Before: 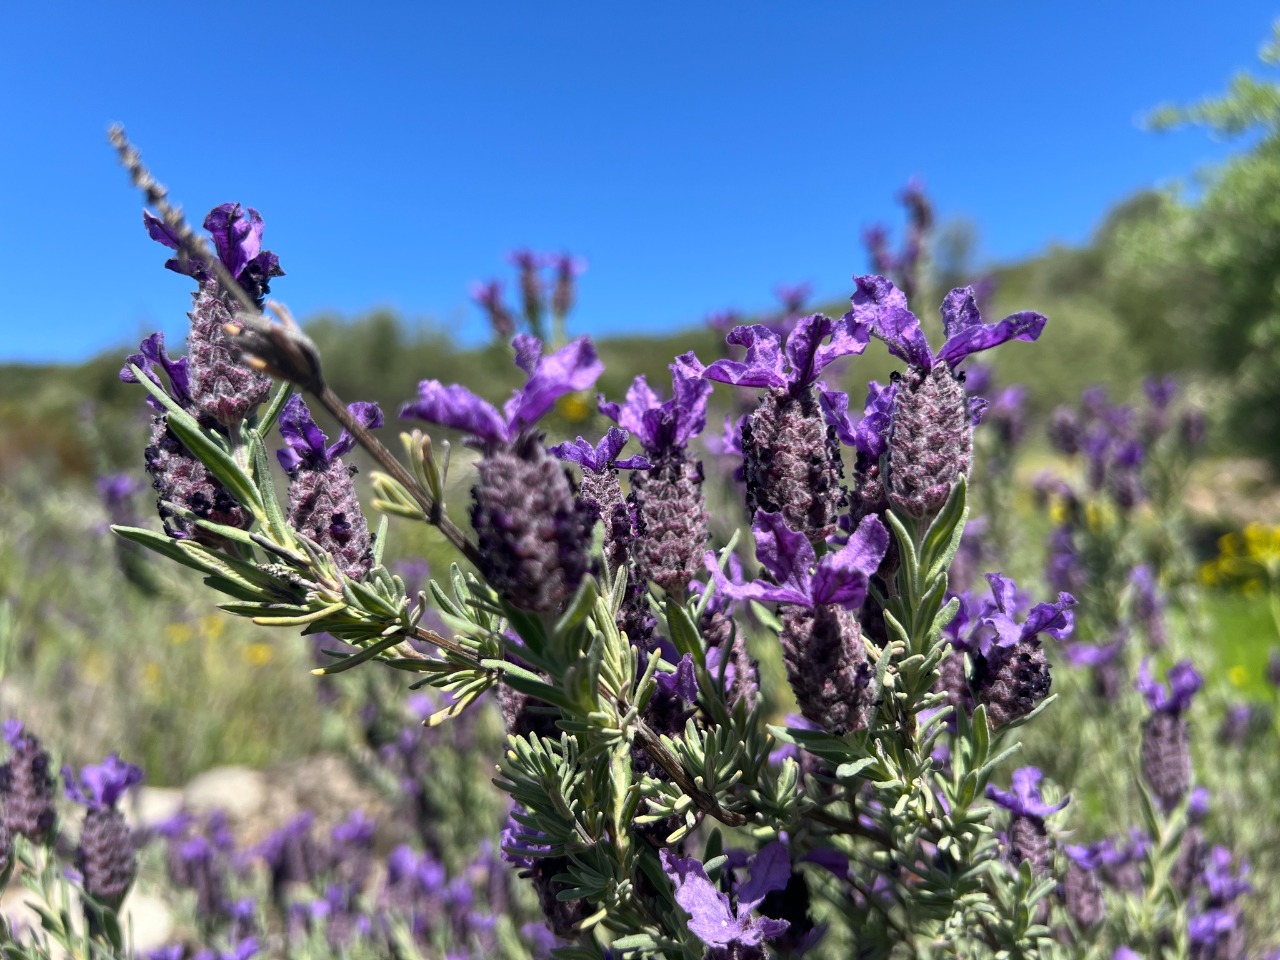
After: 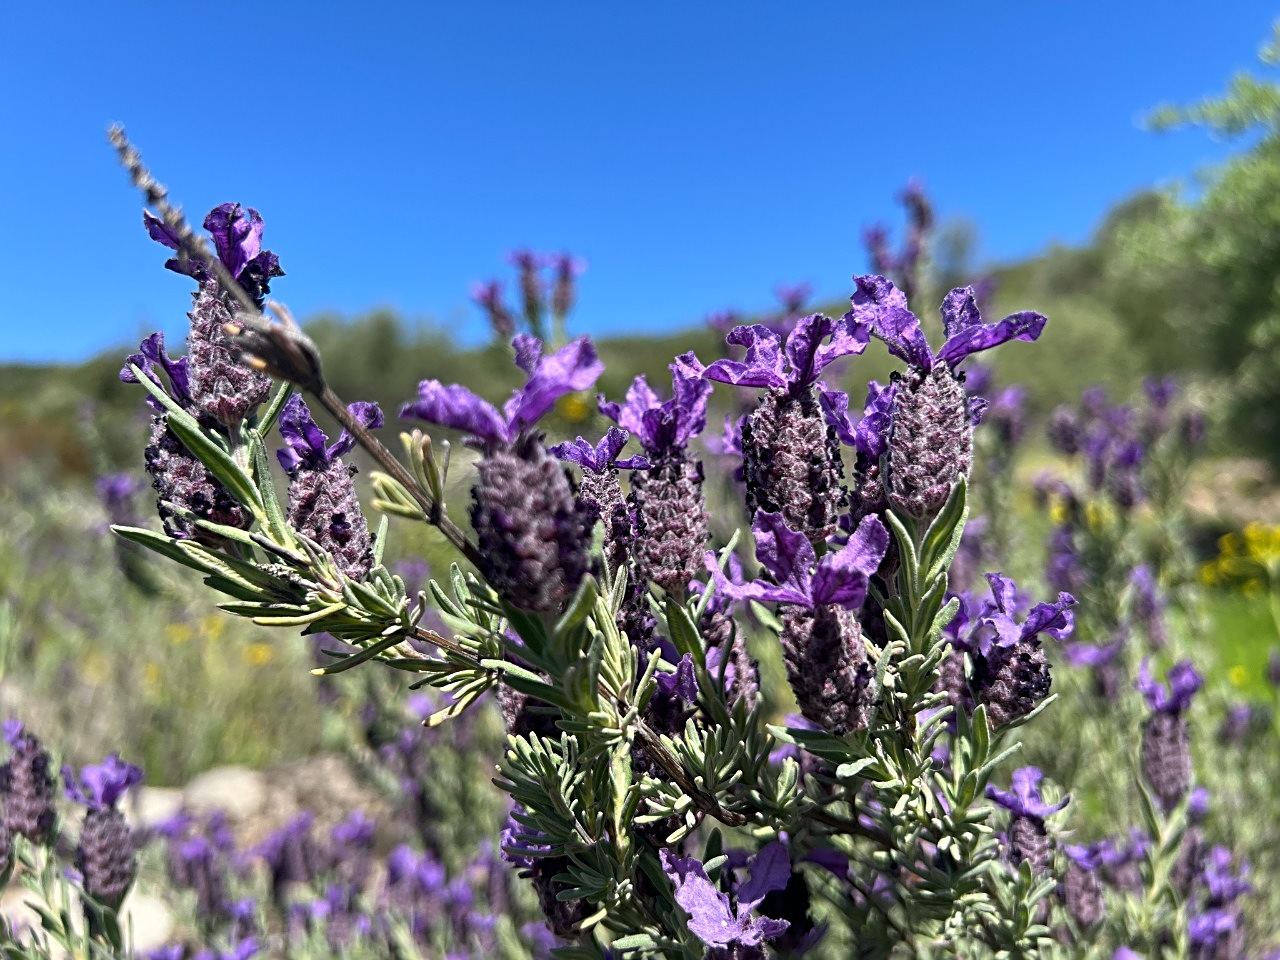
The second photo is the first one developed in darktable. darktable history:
sharpen: radius 2.749
